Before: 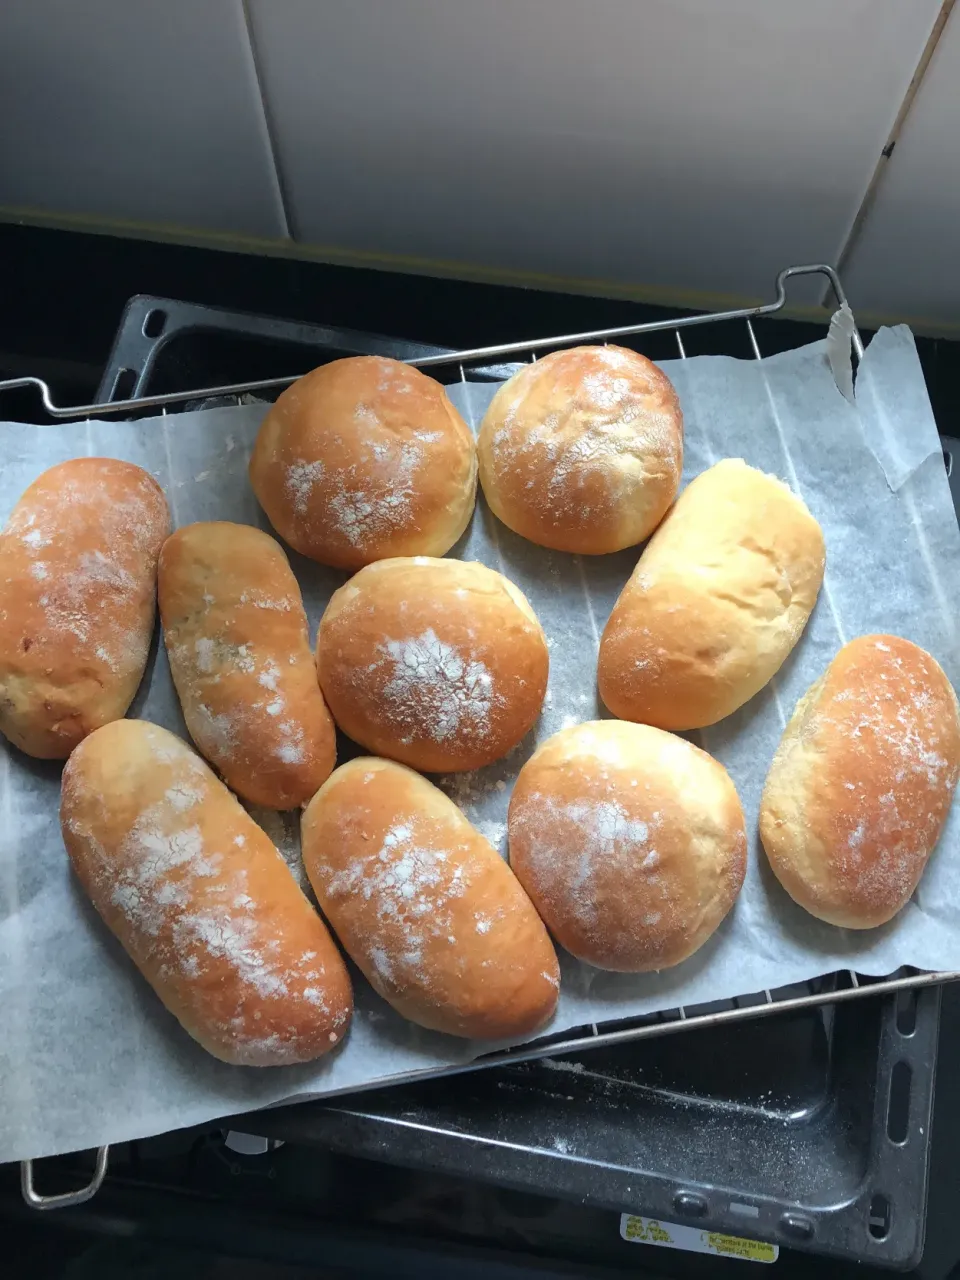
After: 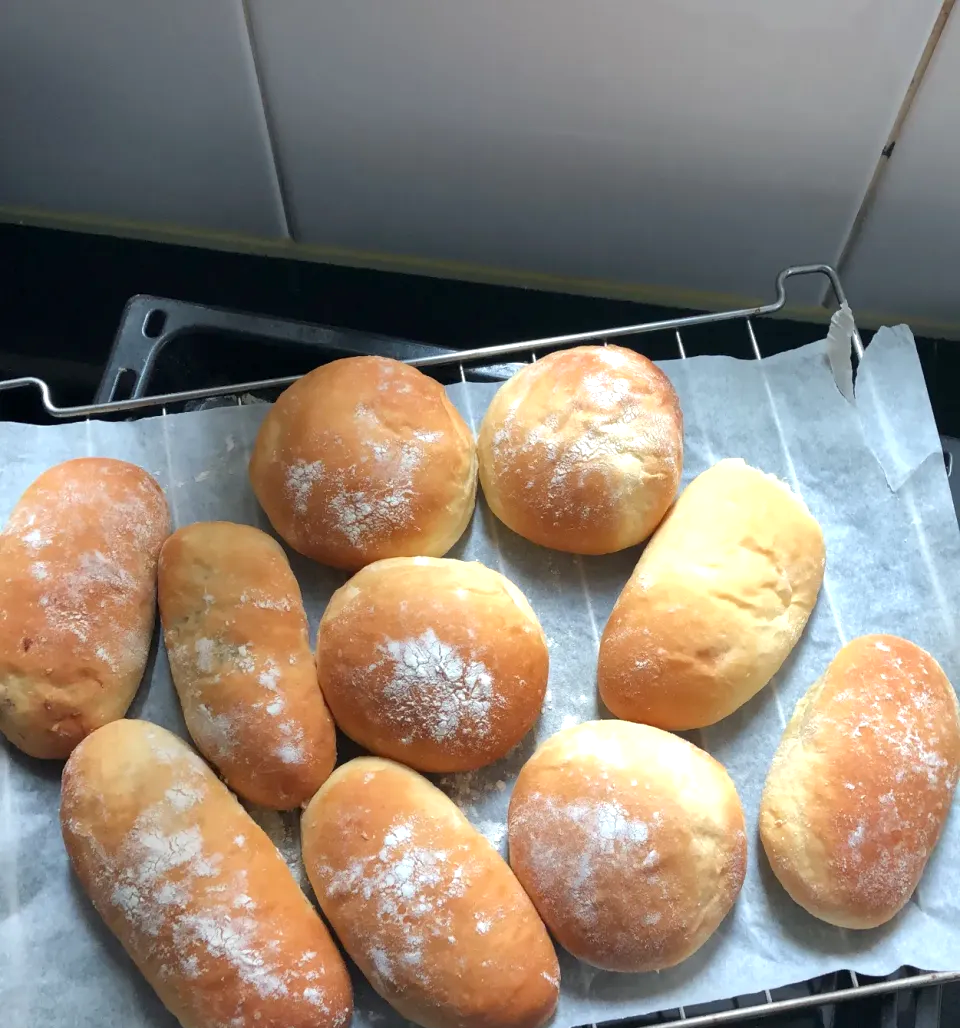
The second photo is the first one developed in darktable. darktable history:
exposure: black level correction 0.001, exposure 0.299 EV, compensate highlight preservation false
crop: bottom 19.655%
